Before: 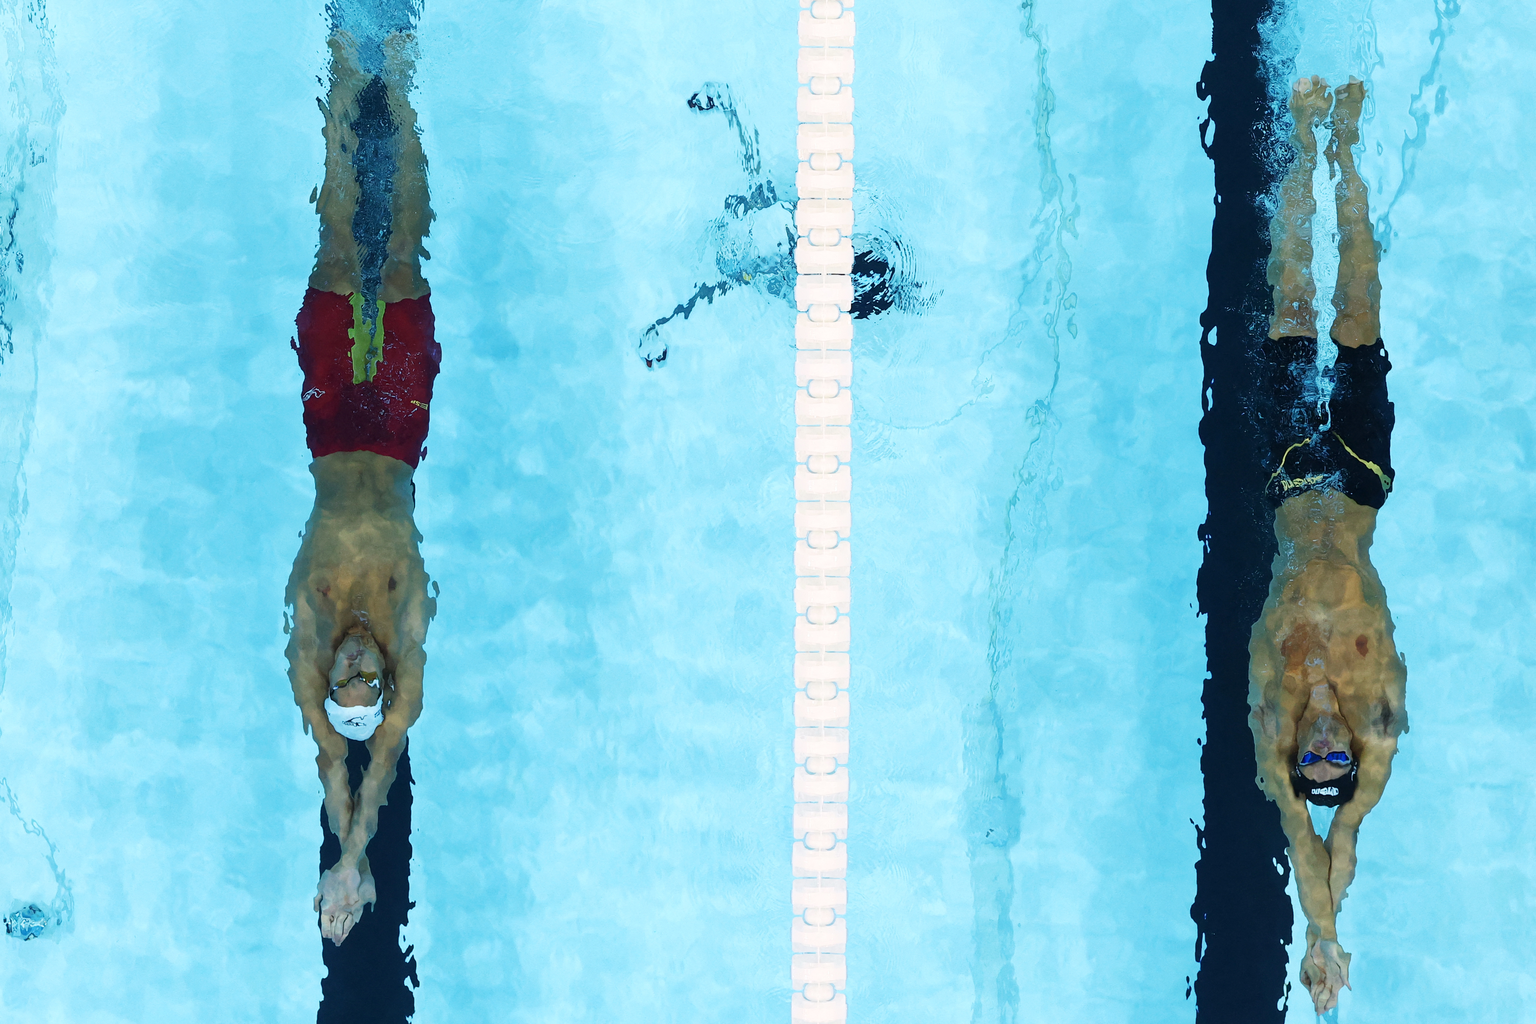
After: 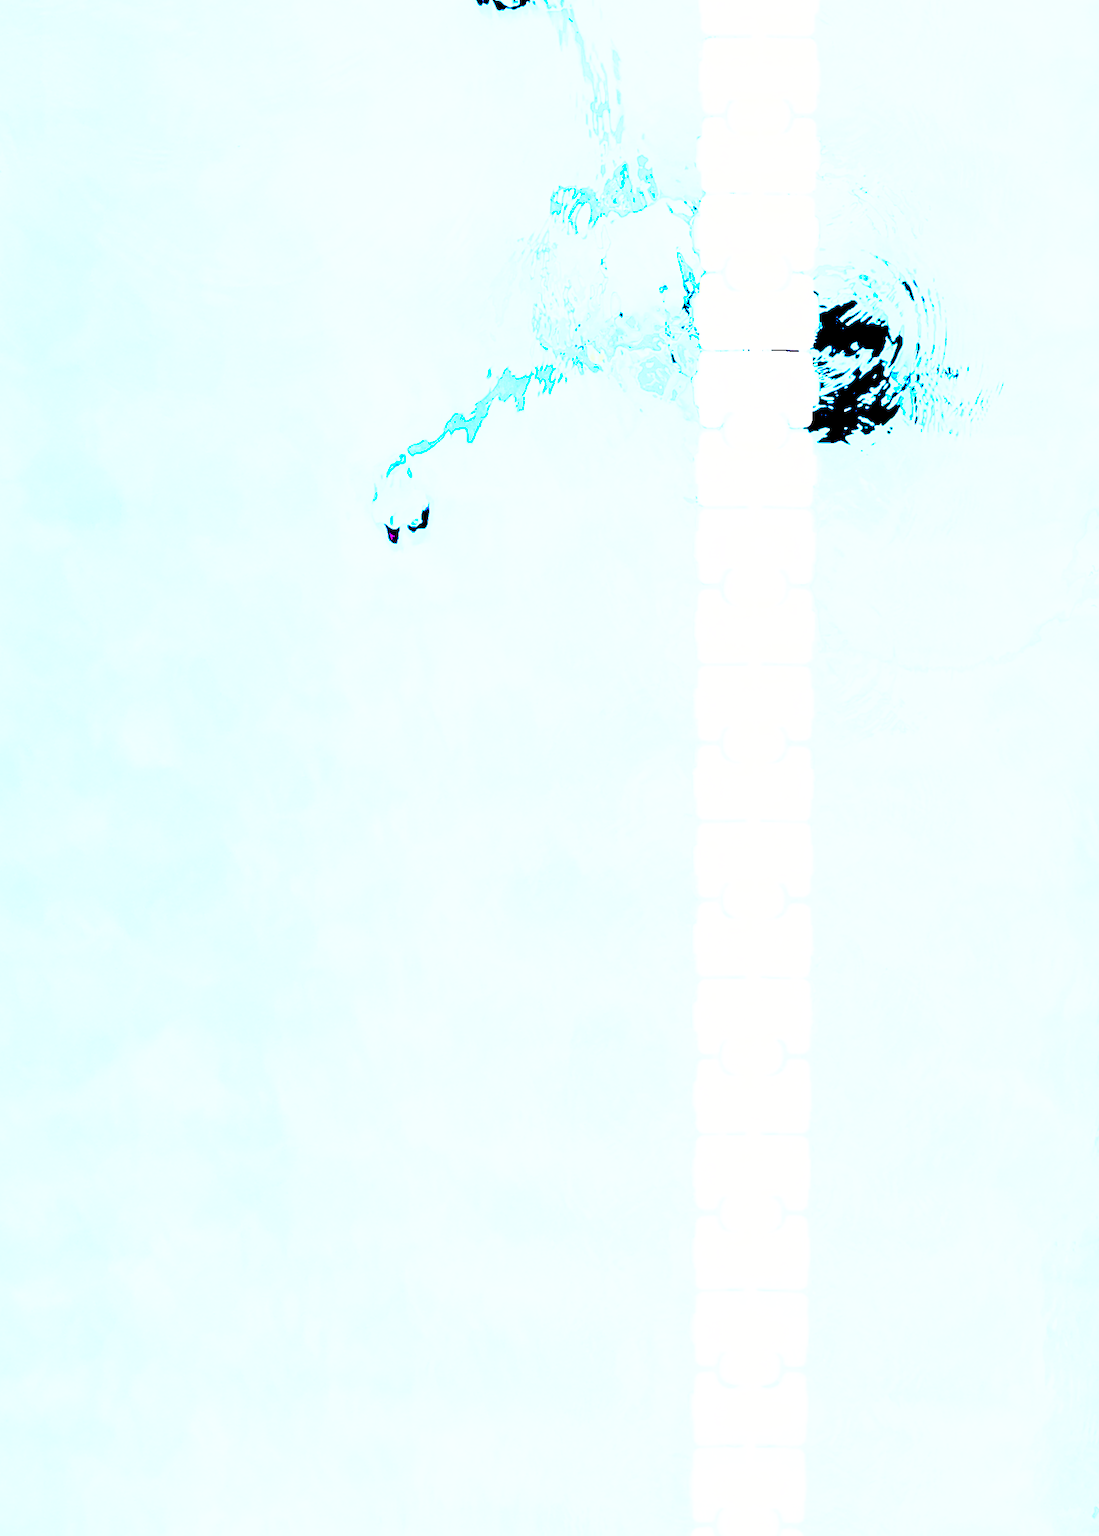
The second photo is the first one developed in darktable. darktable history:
base curve: curves: ch0 [(0, 0) (0.036, 0.01) (0.123, 0.254) (0.258, 0.504) (0.507, 0.748) (1, 1)], preserve colors none
crop and rotate: left 29.945%, top 10.325%, right 35.542%, bottom 17.367%
levels: levels [0.246, 0.256, 0.506]
shadows and highlights: white point adjustment 0.032, soften with gaussian
